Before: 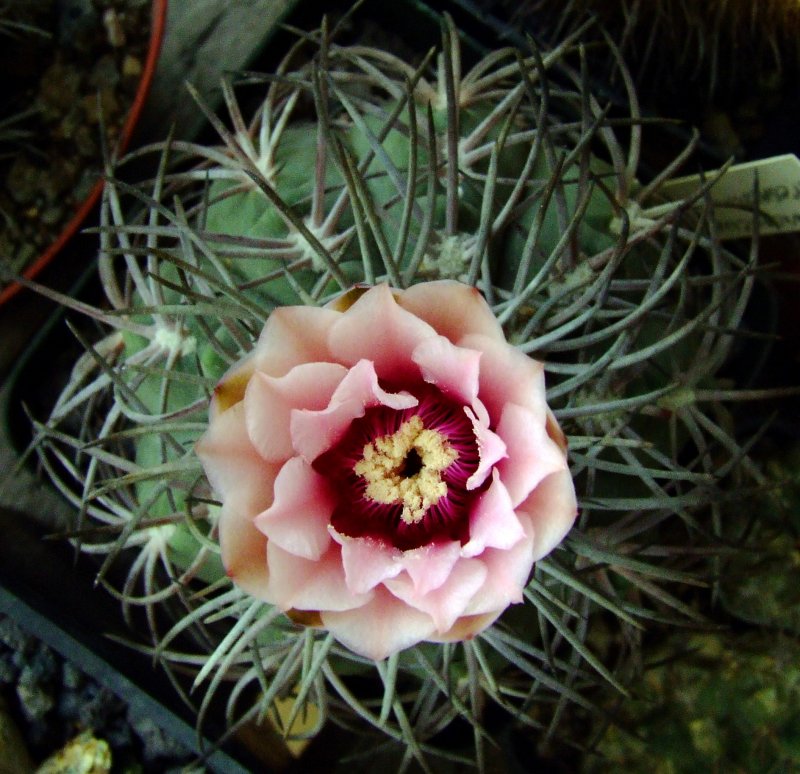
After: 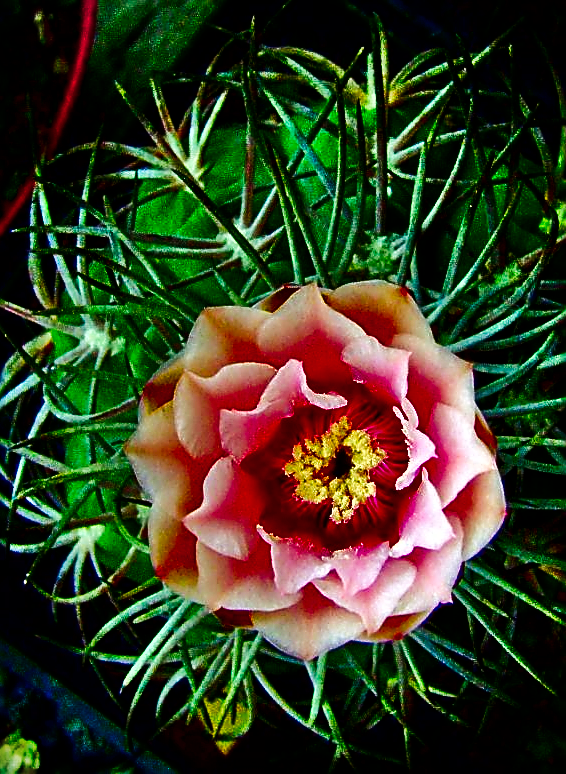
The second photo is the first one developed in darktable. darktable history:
crop and rotate: left 8.926%, right 20.203%
tone equalizer: -7 EV 0.158 EV, -6 EV 0.581 EV, -5 EV 1.12 EV, -4 EV 1.31 EV, -3 EV 1.12 EV, -2 EV 0.6 EV, -1 EV 0.152 EV, mask exposure compensation -0.503 EV
sharpen: radius 1.699, amount 1.302
contrast brightness saturation: brightness -0.991, saturation 0.986
tone curve: curves: ch0 [(0, 0) (0.004, 0.001) (0.133, 0.112) (0.325, 0.362) (0.832, 0.893) (1, 1)], preserve colors none
shadows and highlights: soften with gaussian
vignetting: fall-off start 99.85%, fall-off radius 71.89%, brightness -0.701, width/height ratio 1.171
